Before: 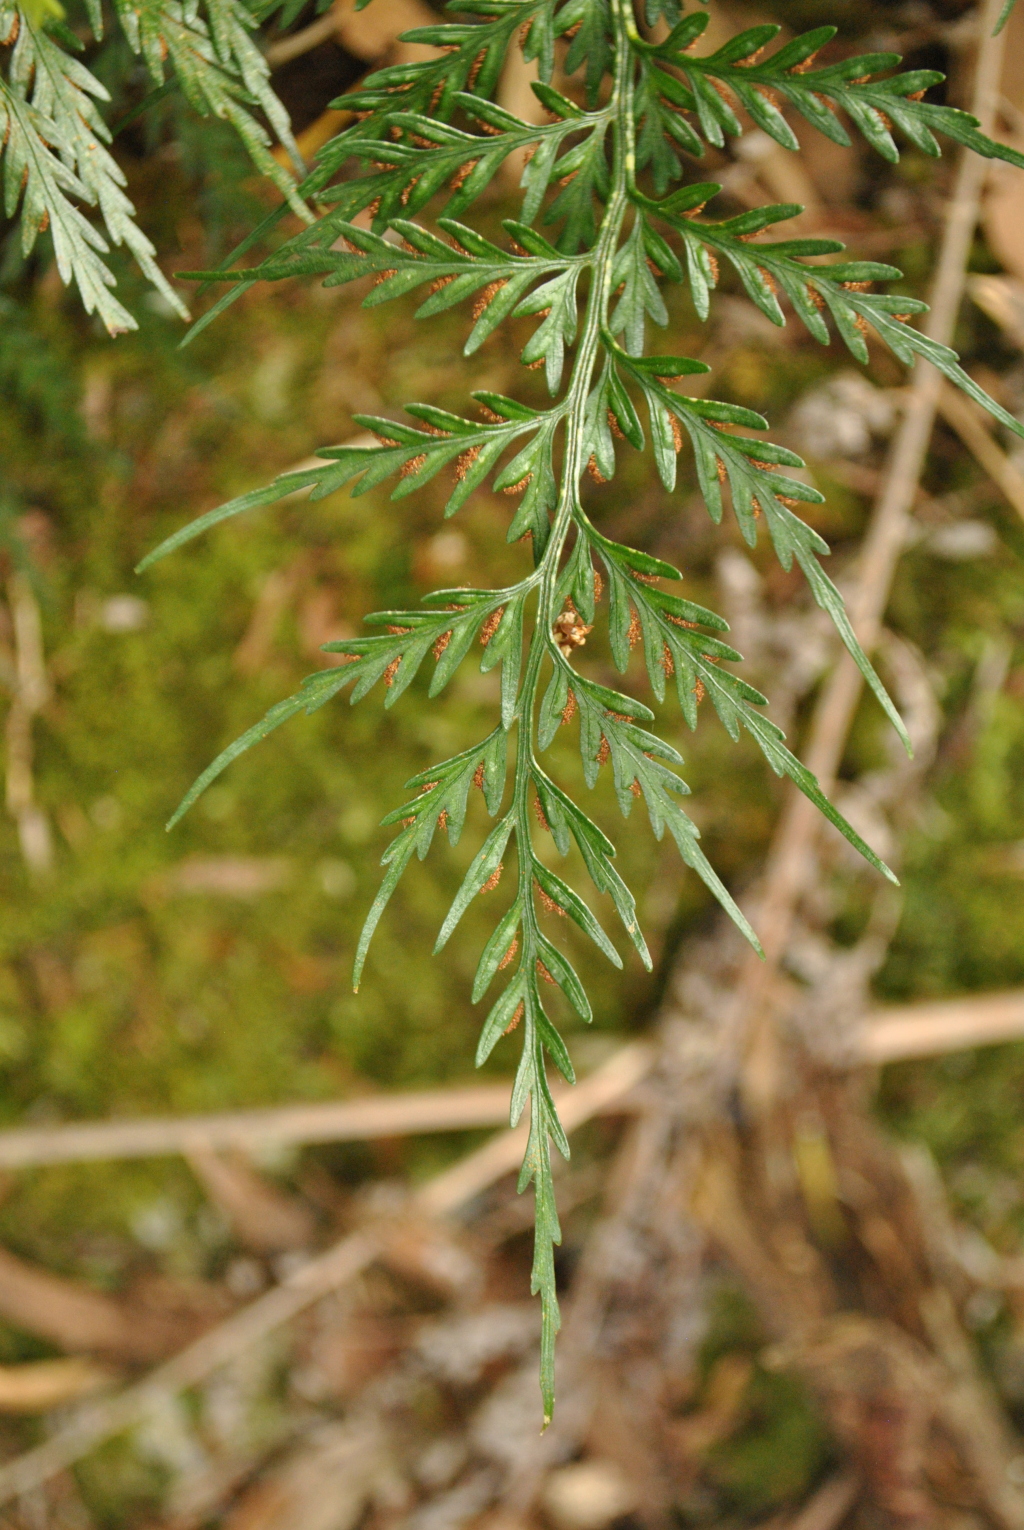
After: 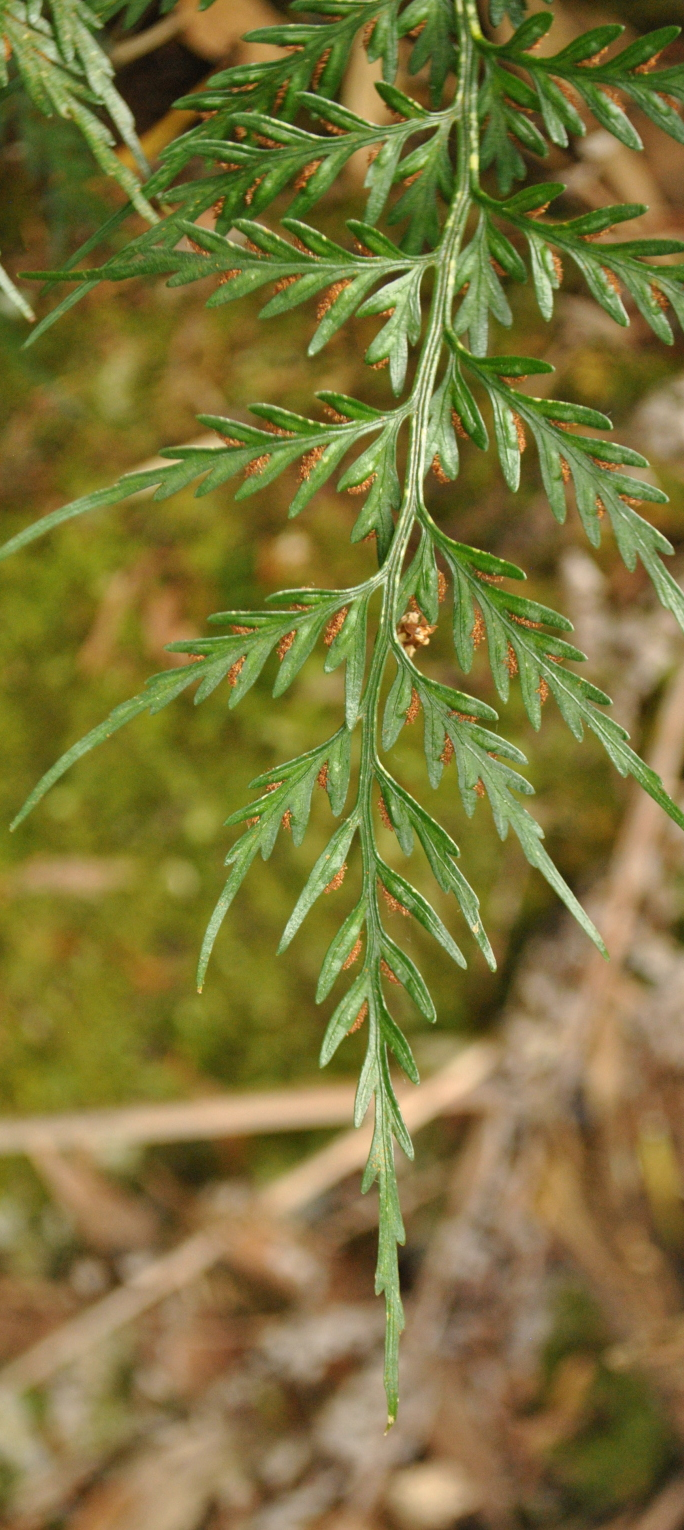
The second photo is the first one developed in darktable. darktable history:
crop and rotate: left 15.253%, right 17.928%
